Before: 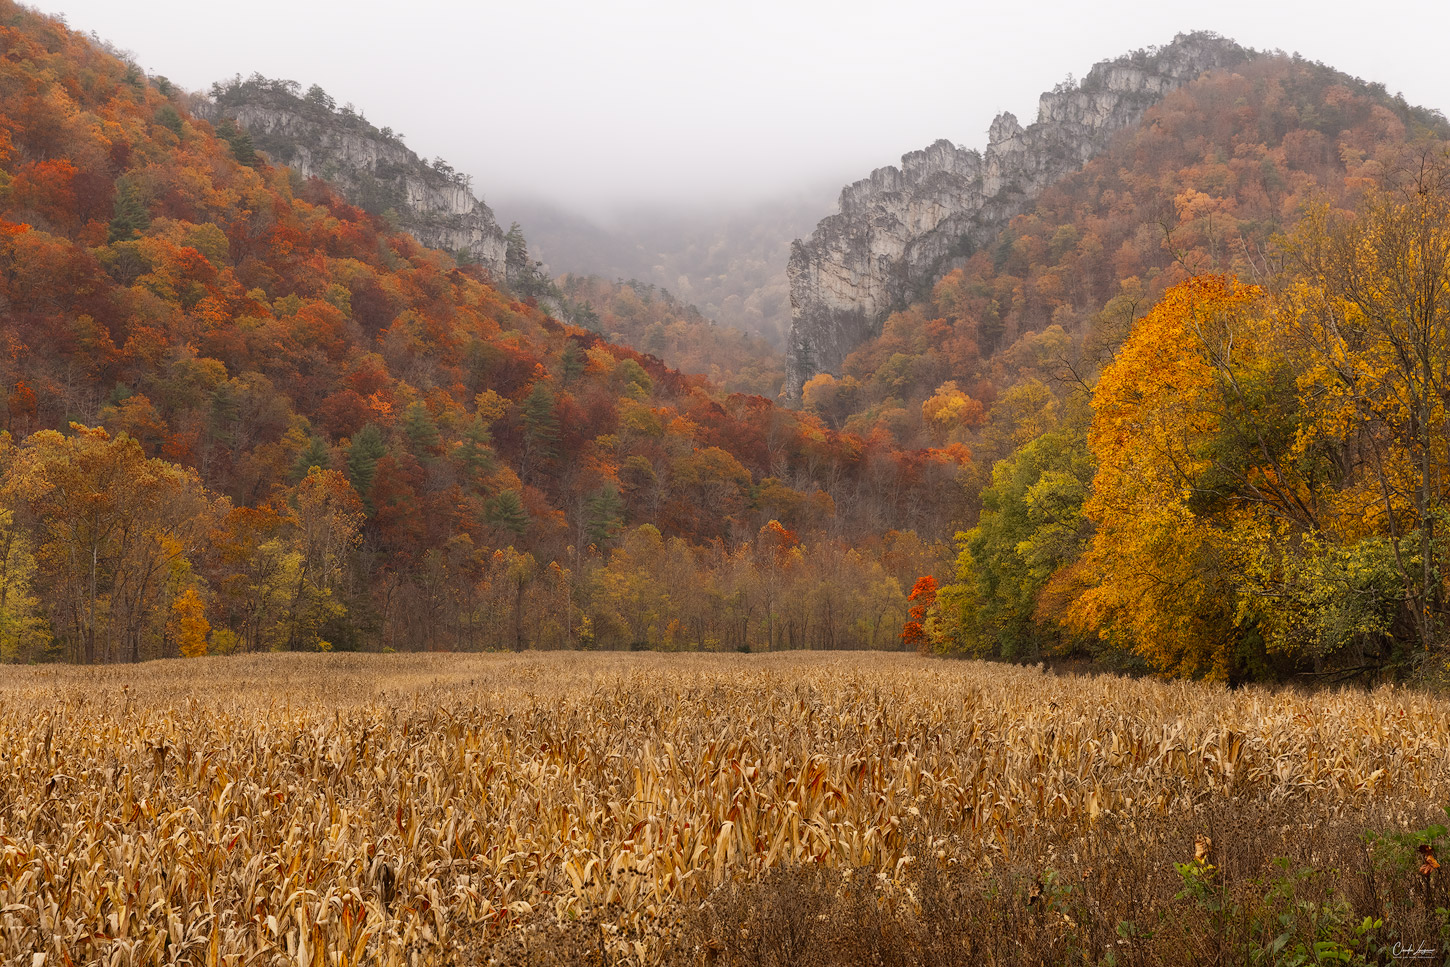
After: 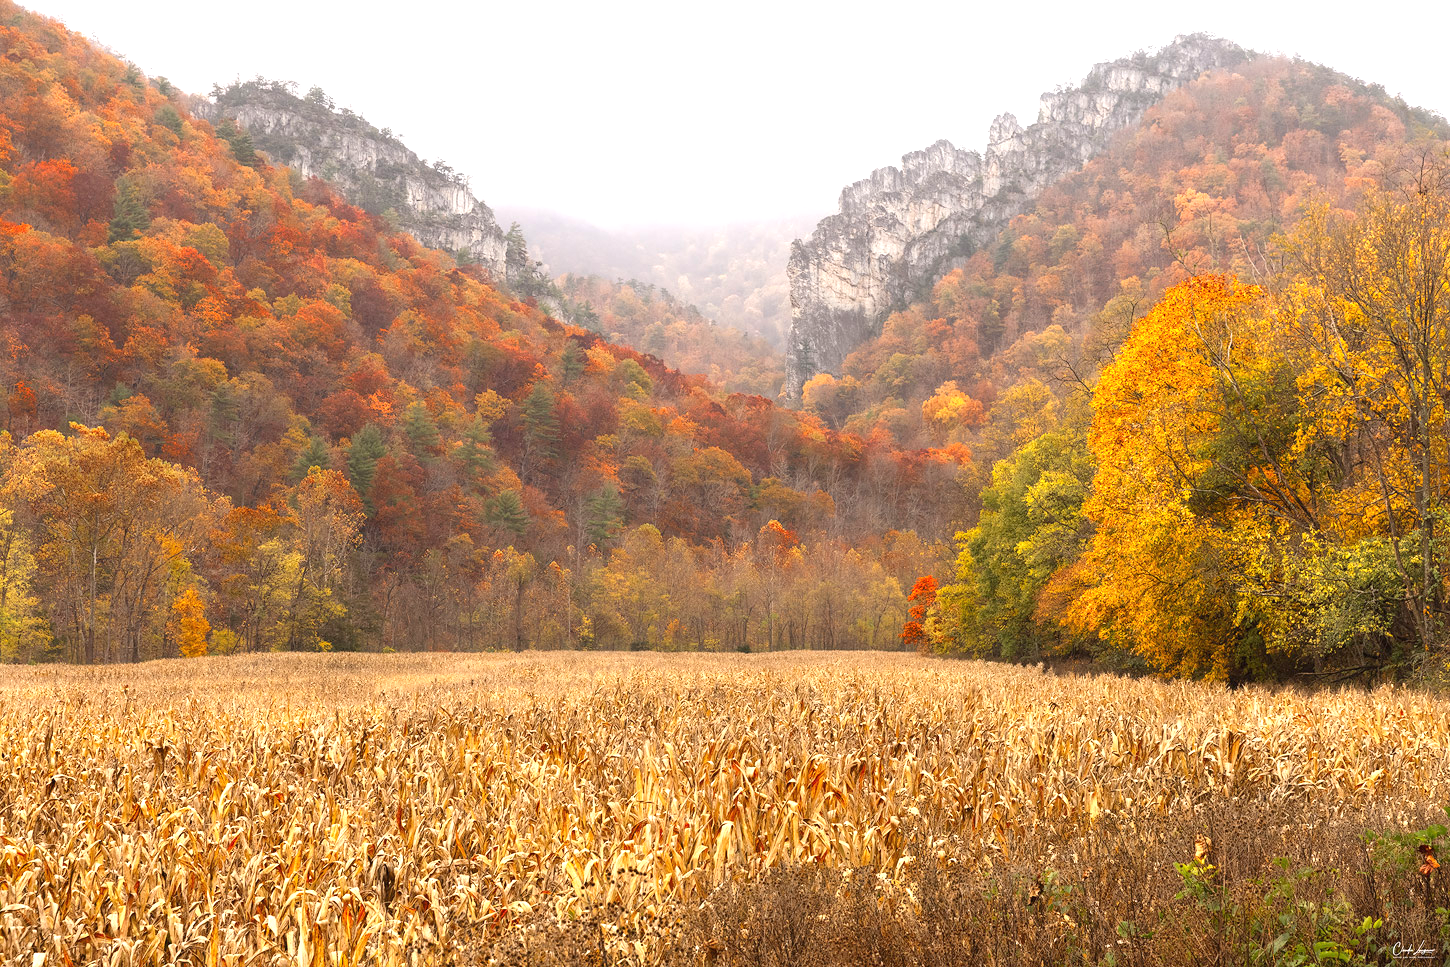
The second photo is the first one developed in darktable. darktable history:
tone equalizer: on, module defaults
exposure: black level correction 0, exposure 1.106 EV, compensate highlight preservation false
